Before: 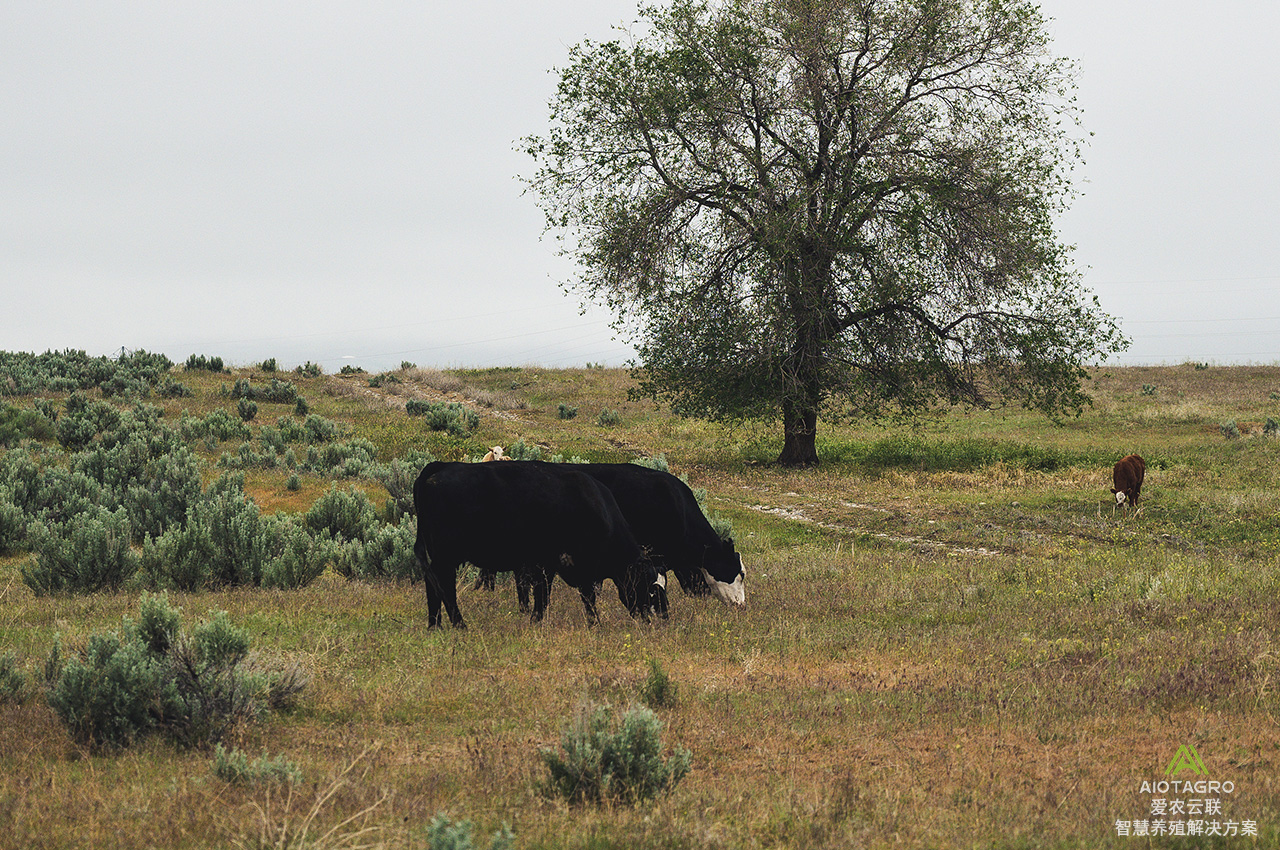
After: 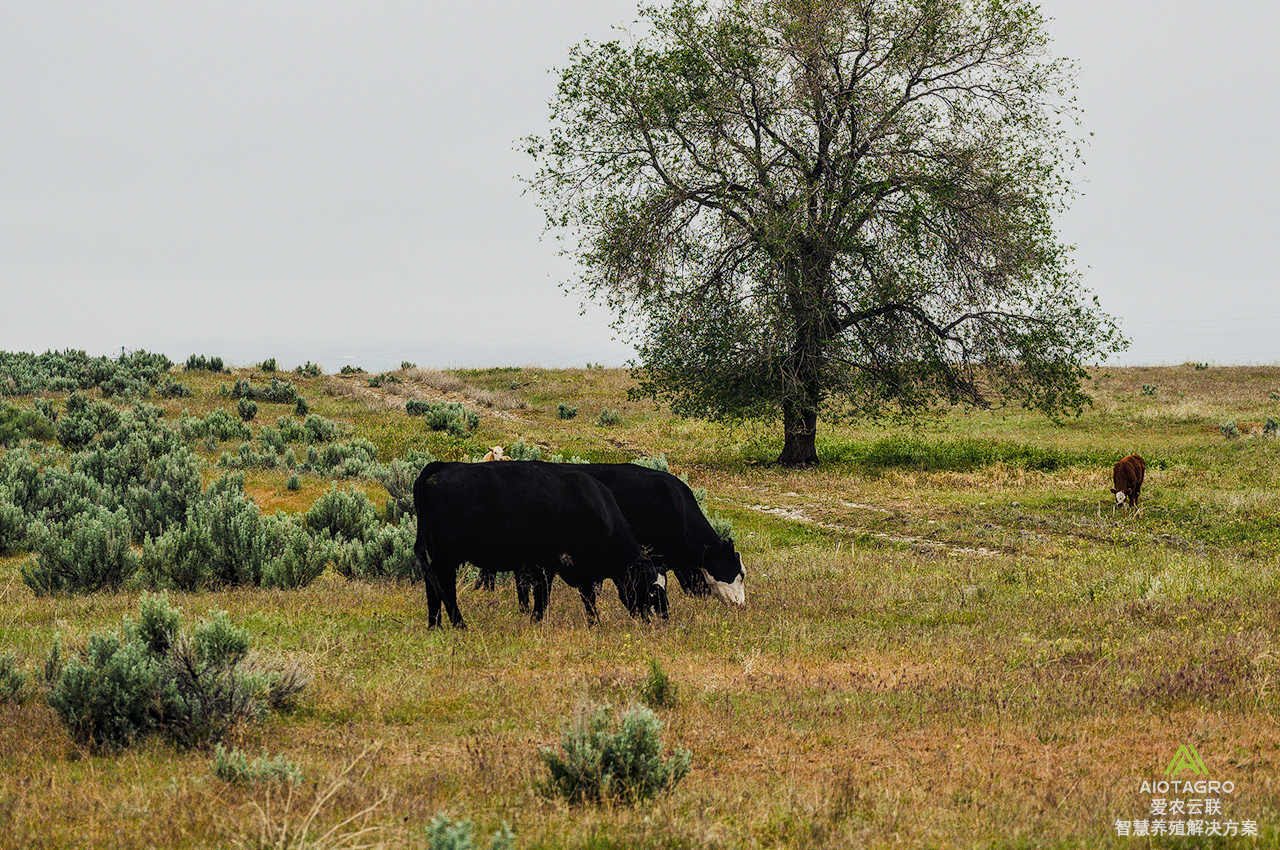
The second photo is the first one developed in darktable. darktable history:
filmic rgb: black relative exposure -7.65 EV, white relative exposure 4.56 EV, hardness 3.61, color science v6 (2022)
local contrast: on, module defaults
tone equalizer: on, module defaults
color balance rgb: perceptual saturation grading › global saturation 25%, perceptual saturation grading › highlights -50%, perceptual saturation grading › shadows 30%, perceptual brilliance grading › global brilliance 12%, global vibrance 20%
